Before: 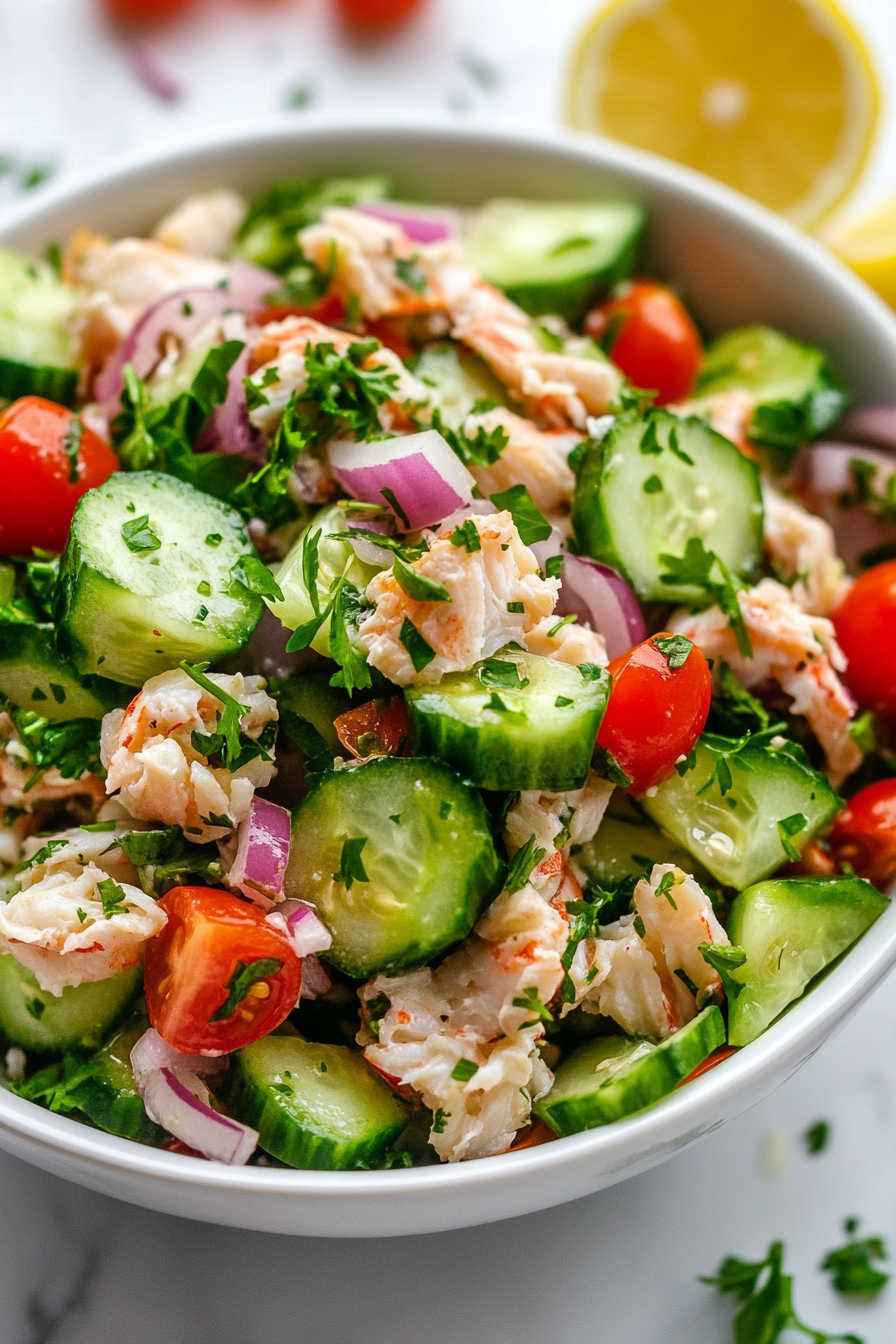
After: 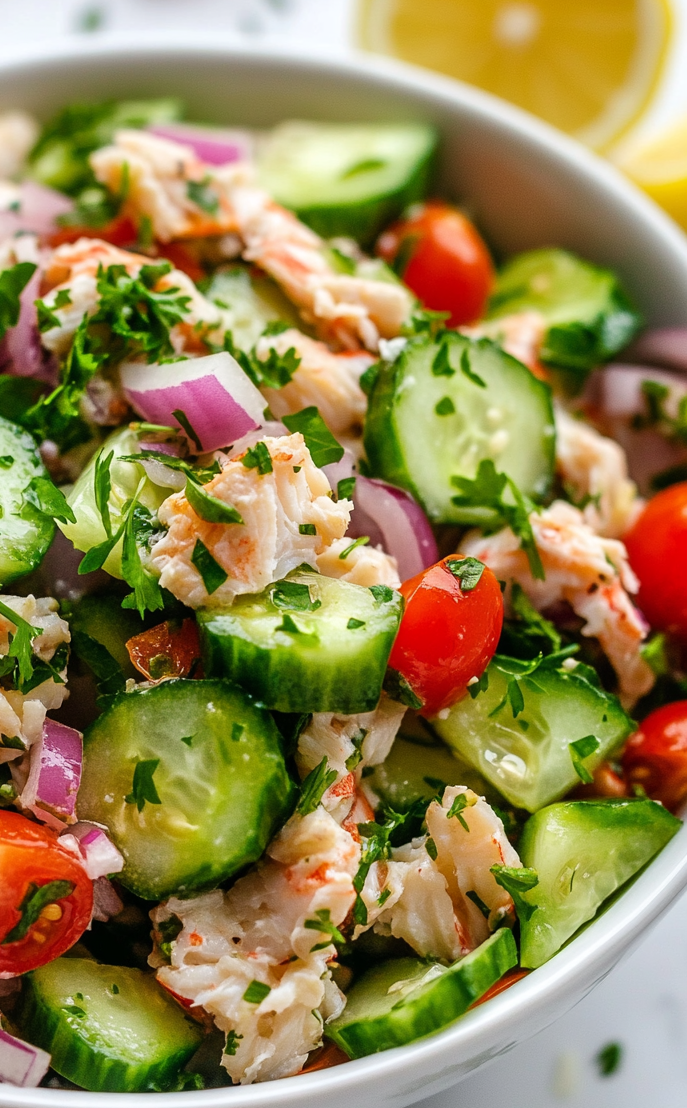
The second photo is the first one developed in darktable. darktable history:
crop: left 23.303%, top 5.82%, bottom 11.684%
